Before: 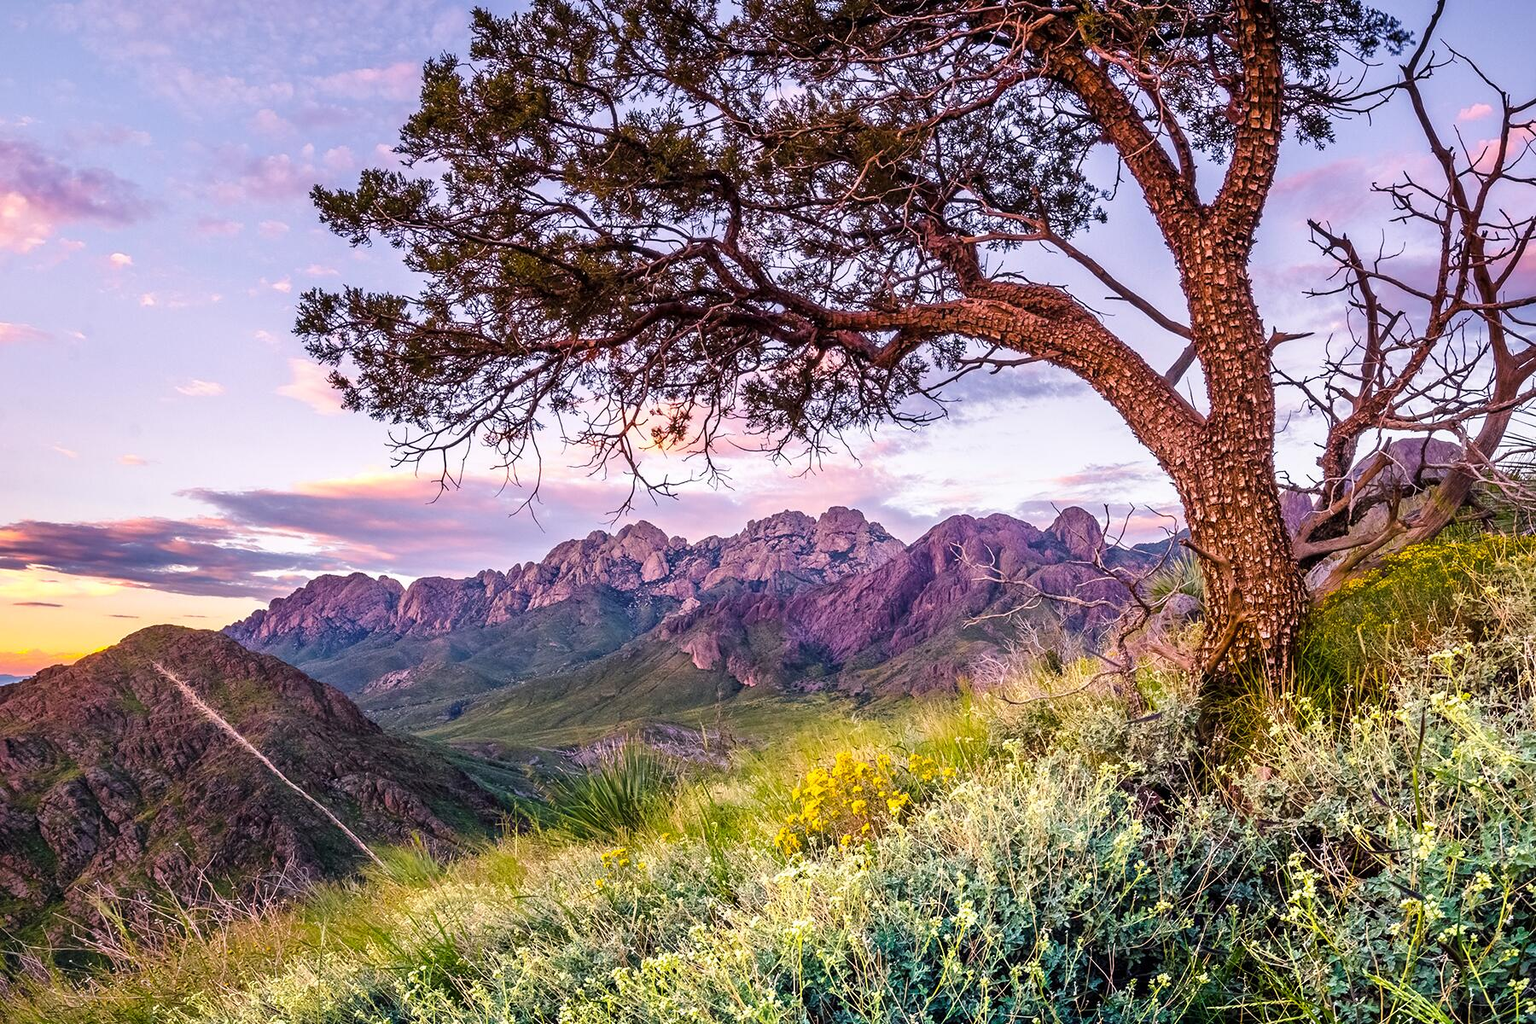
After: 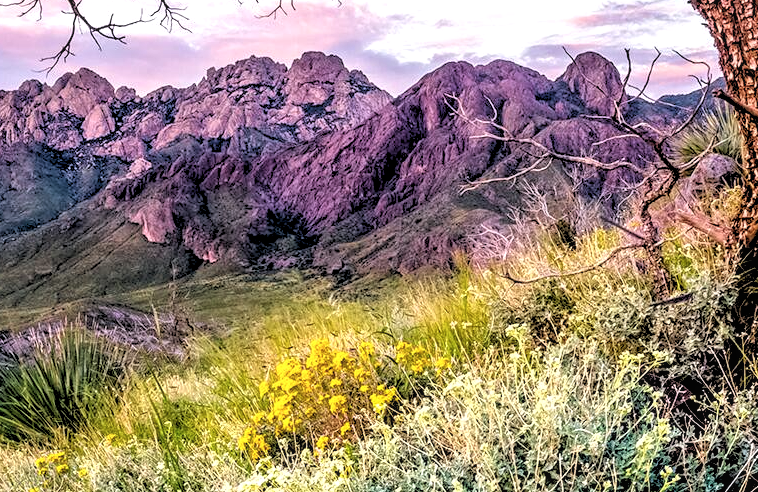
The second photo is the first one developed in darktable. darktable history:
crop: left 37.221%, top 45.169%, right 20.63%, bottom 13.777%
color balance rgb: shadows lift › chroma 3.88%, shadows lift › hue 88.52°, power › hue 214.65°, global offset › chroma 0.1%, global offset › hue 252.4°, contrast 4.45%
local contrast: on, module defaults
rgb levels: levels [[0.029, 0.461, 0.922], [0, 0.5, 1], [0, 0.5, 1]]
